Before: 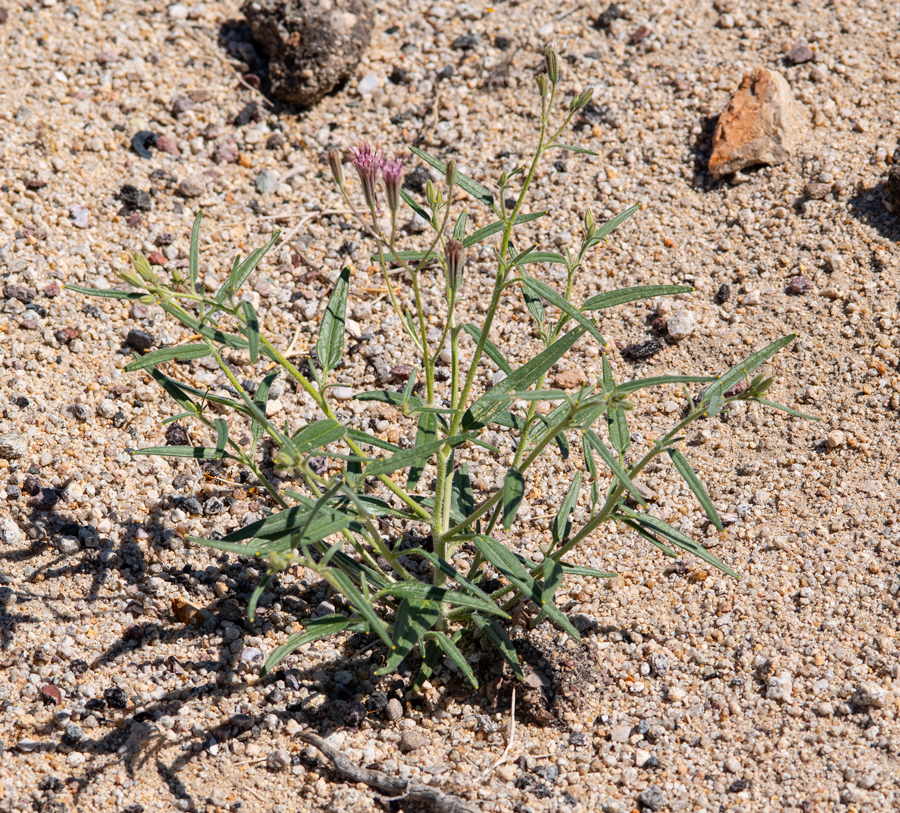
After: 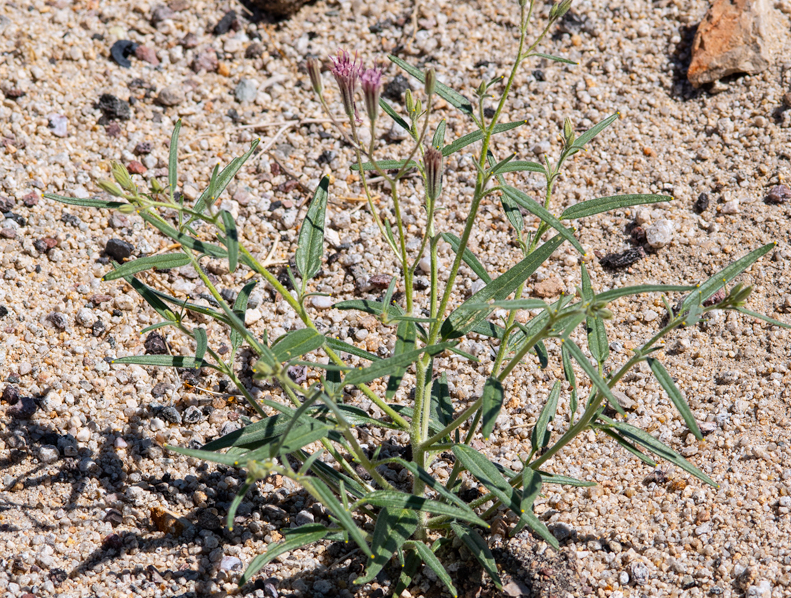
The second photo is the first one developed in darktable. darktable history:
white balance: red 0.98, blue 1.034
crop and rotate: left 2.425%, top 11.305%, right 9.6%, bottom 15.08%
